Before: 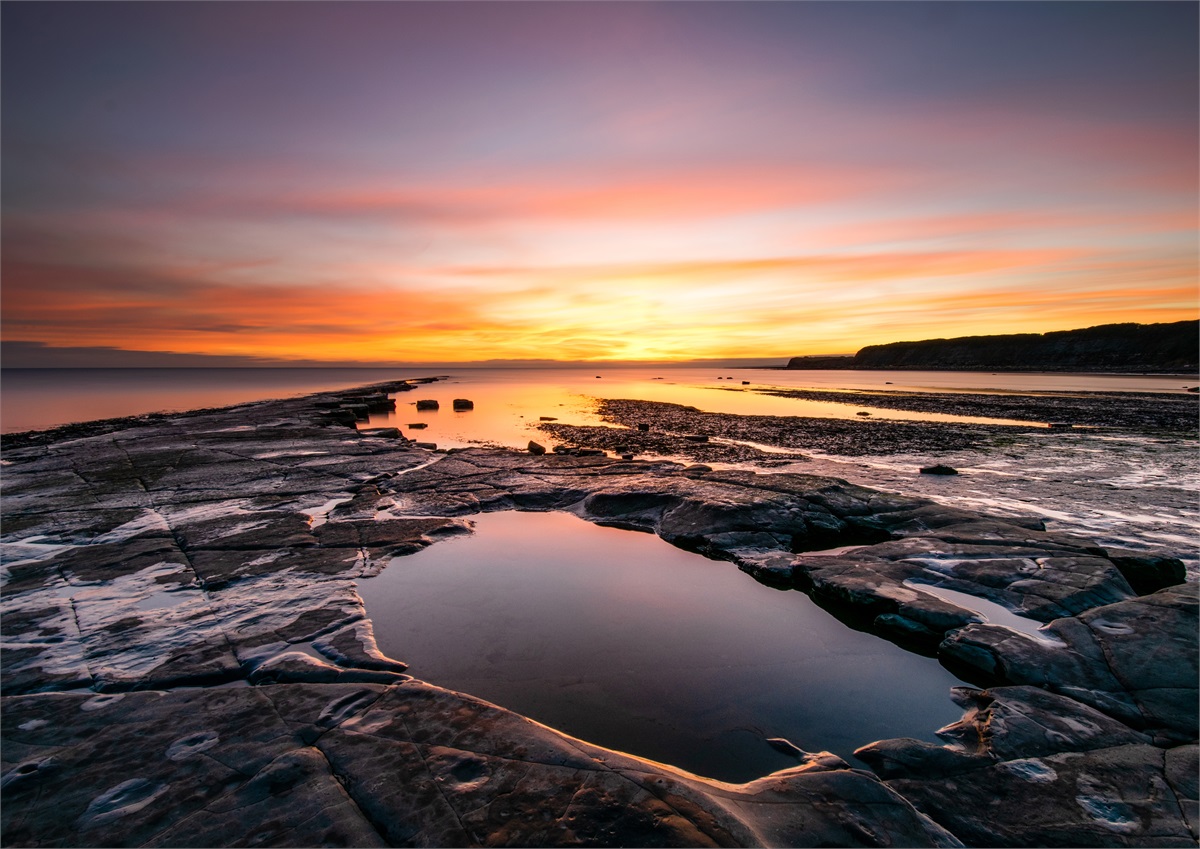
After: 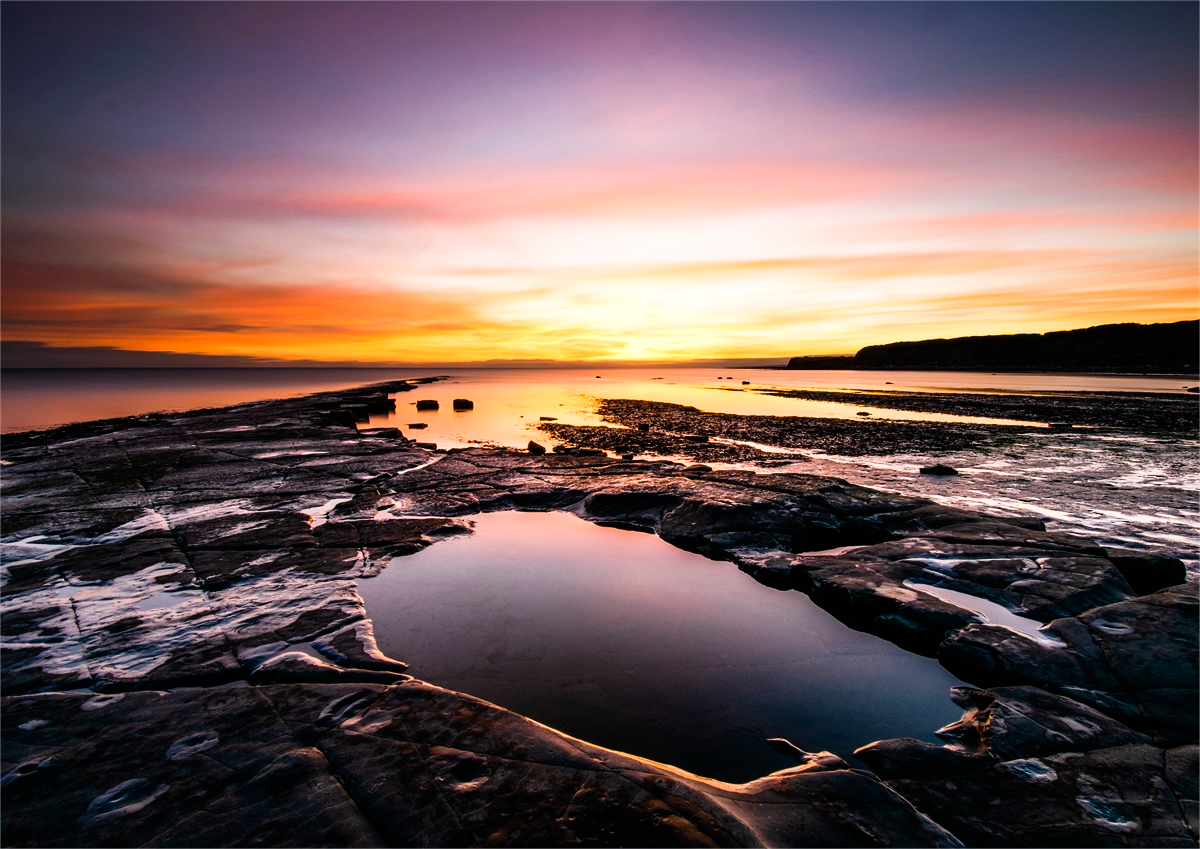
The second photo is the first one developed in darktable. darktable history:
sigmoid: contrast 1.86, skew 0.35
shadows and highlights: shadows -12.5, white point adjustment 4, highlights 28.33
